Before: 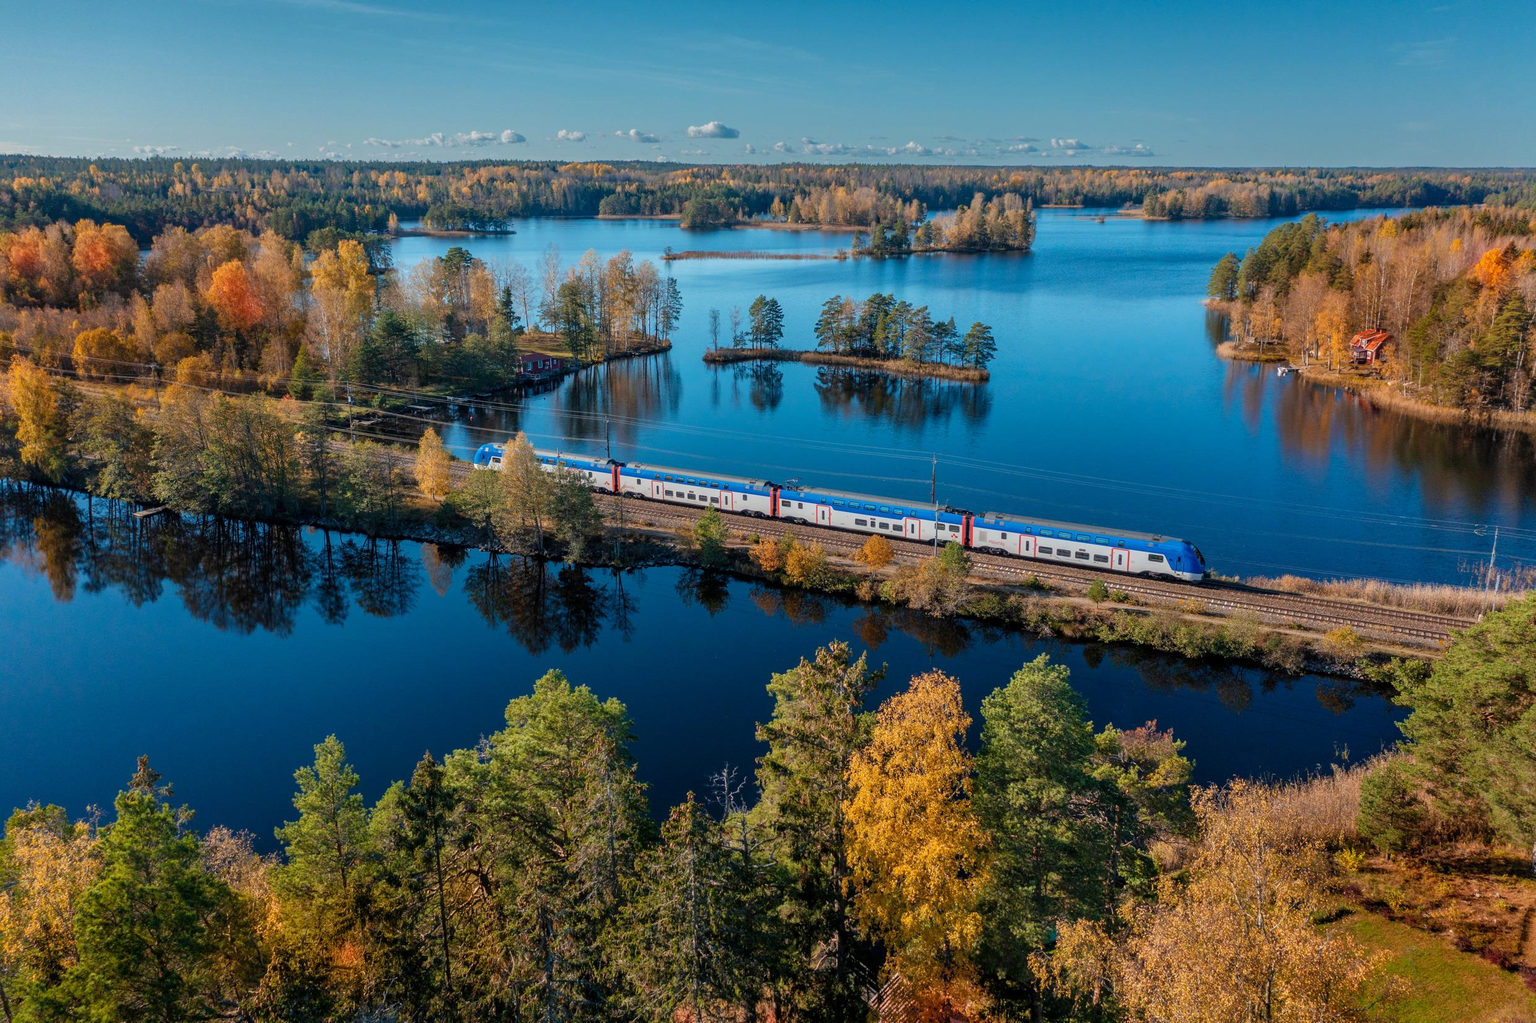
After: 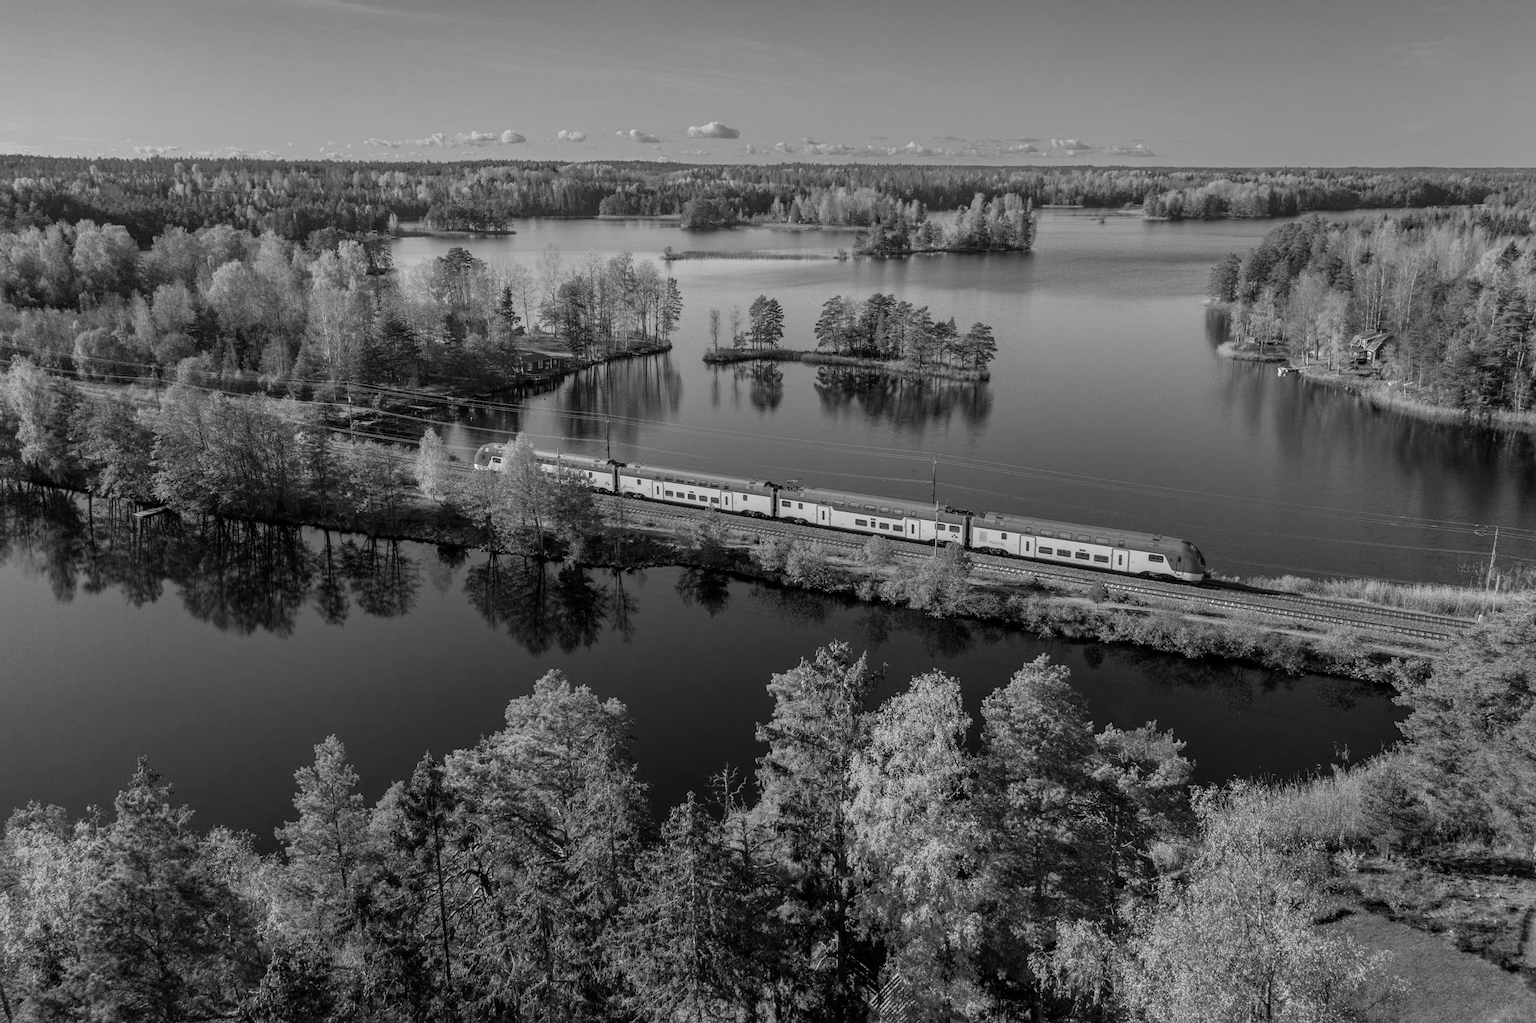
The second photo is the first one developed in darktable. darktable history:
color calibration: x 0.37, y 0.382, temperature 4313.32 K
white balance: red 0.974, blue 1.044
monochrome: a 32, b 64, size 2.3
color correction: highlights a* 1.12, highlights b* 24.26, shadows a* 15.58, shadows b* 24.26
